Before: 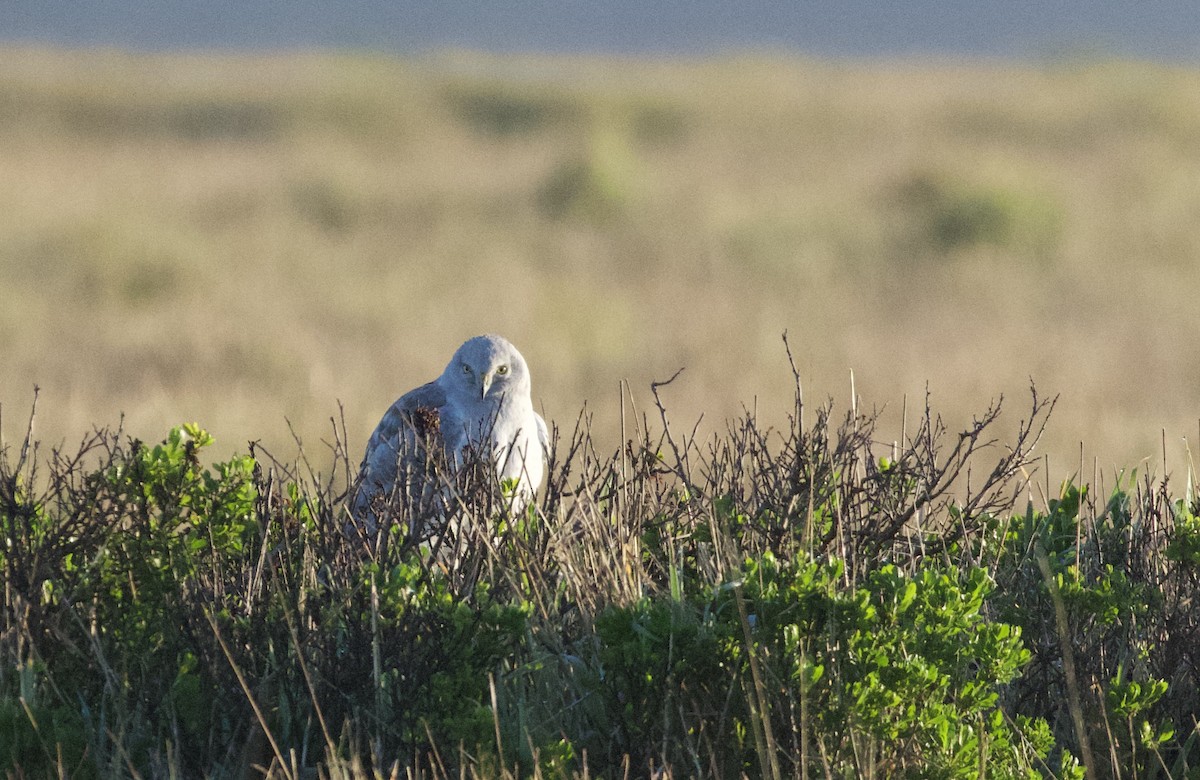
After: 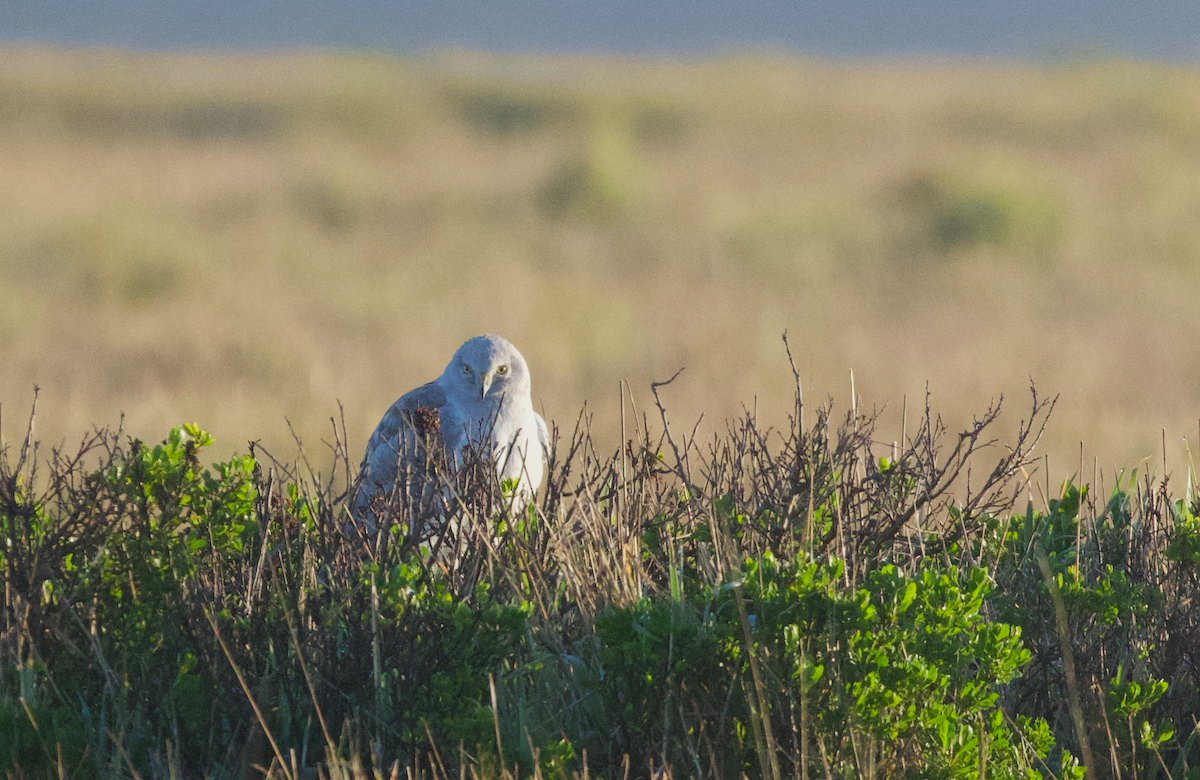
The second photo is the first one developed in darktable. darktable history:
local contrast: highlights 68%, shadows 66%, detail 84%, midtone range 0.322
